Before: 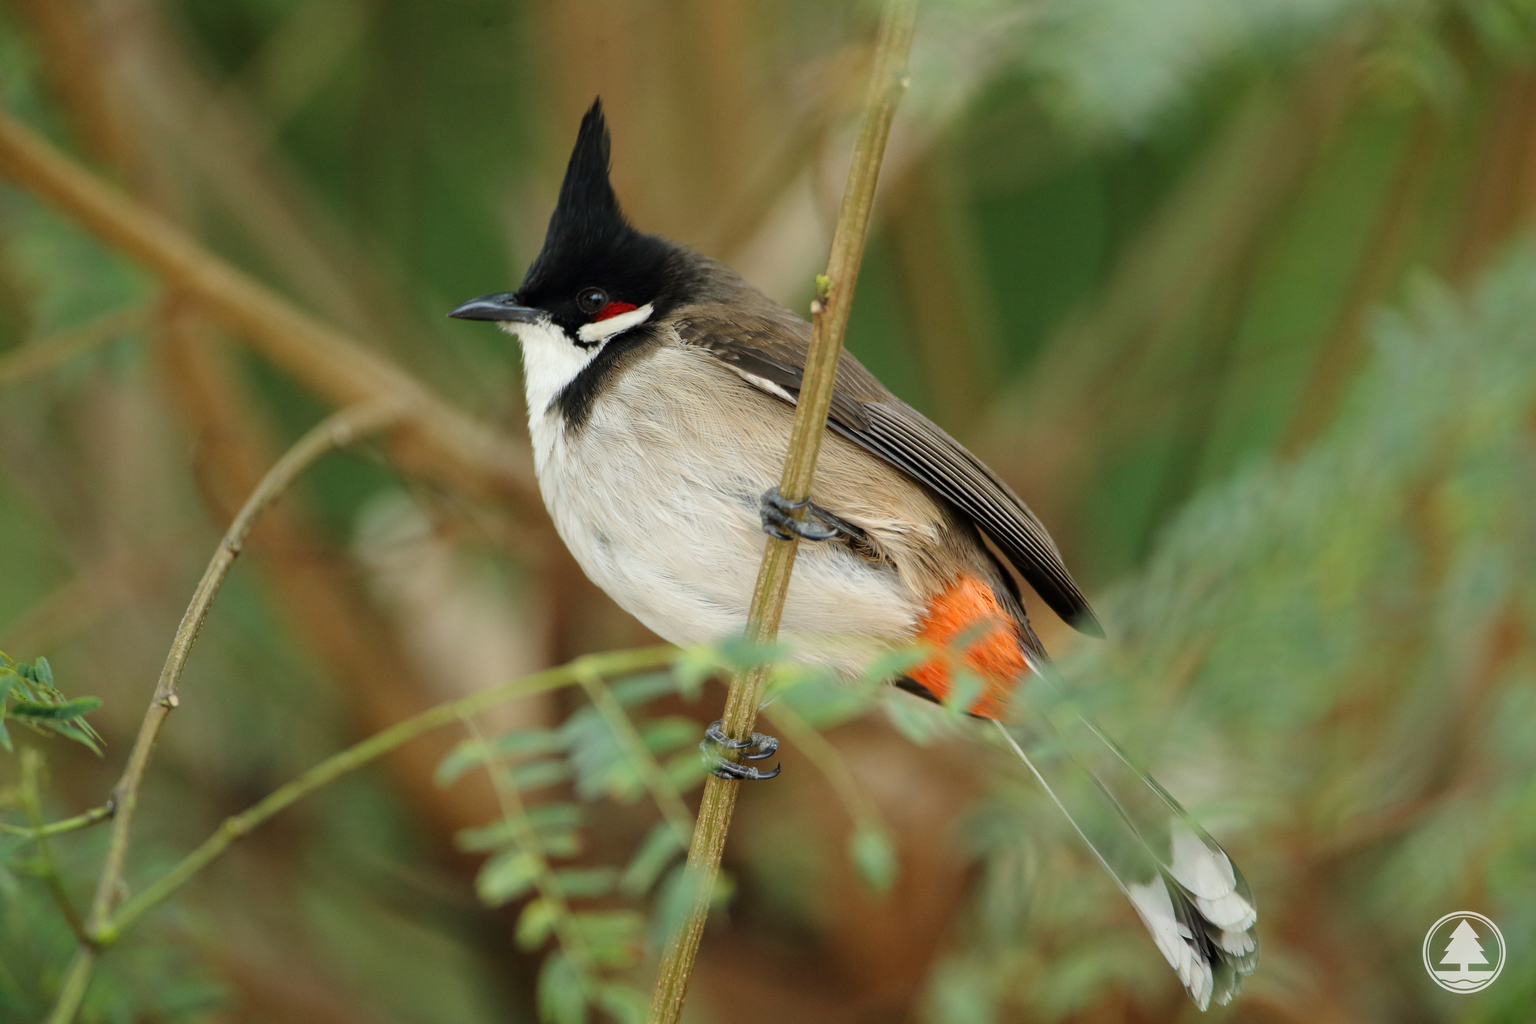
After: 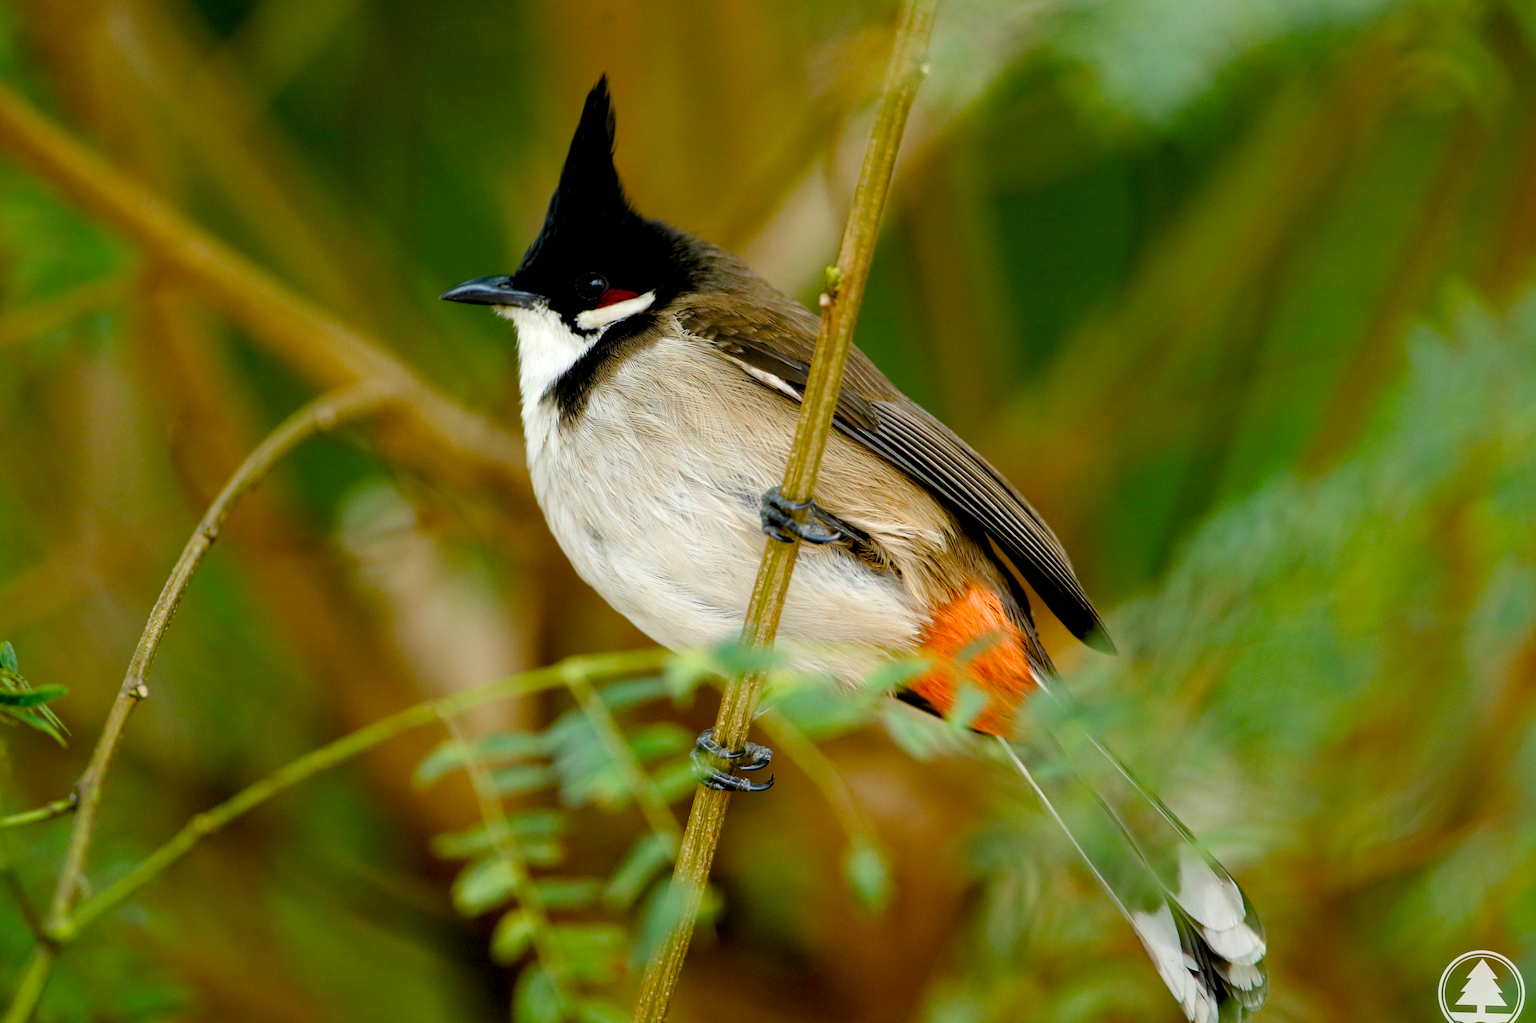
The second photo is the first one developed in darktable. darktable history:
base curve: preserve colors none
color balance rgb: shadows lift › luminance -9.41%, highlights gain › luminance 17.6%, global offset › luminance -1.45%, perceptual saturation grading › highlights -17.77%, perceptual saturation grading › mid-tones 33.1%, perceptual saturation grading › shadows 50.52%, global vibrance 24.22%
crop and rotate: angle -1.69°
white balance: emerald 1
haze removal: on, module defaults
